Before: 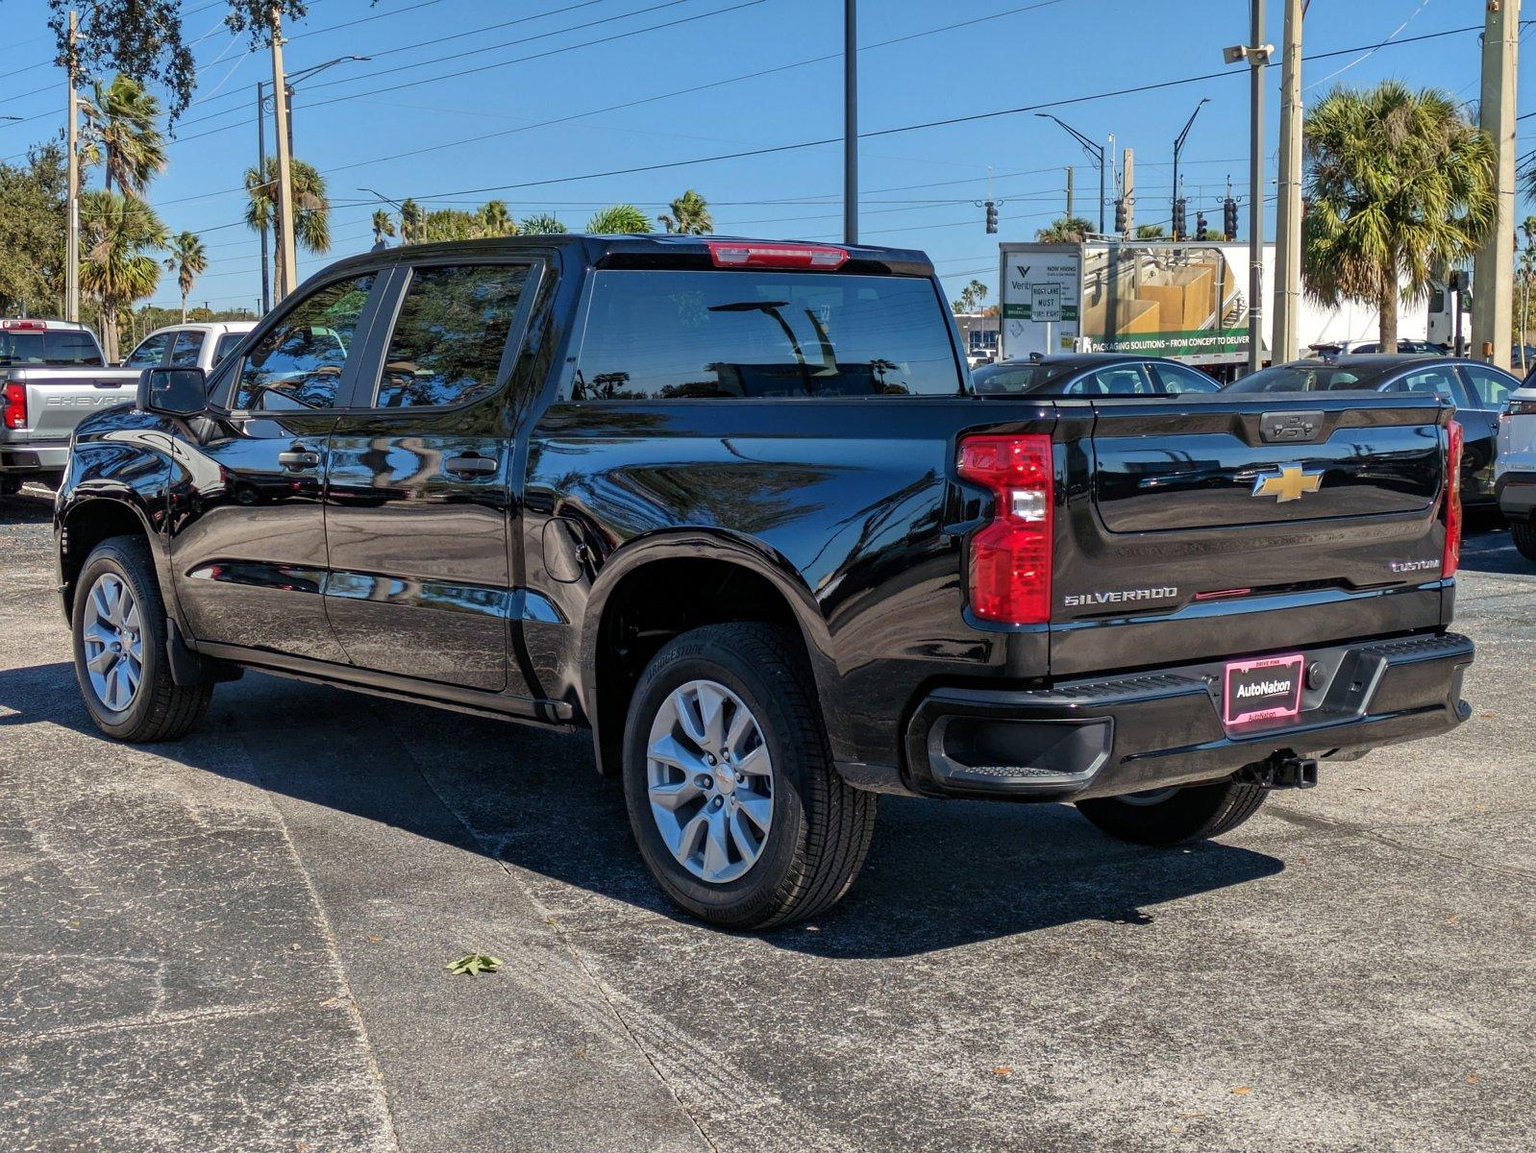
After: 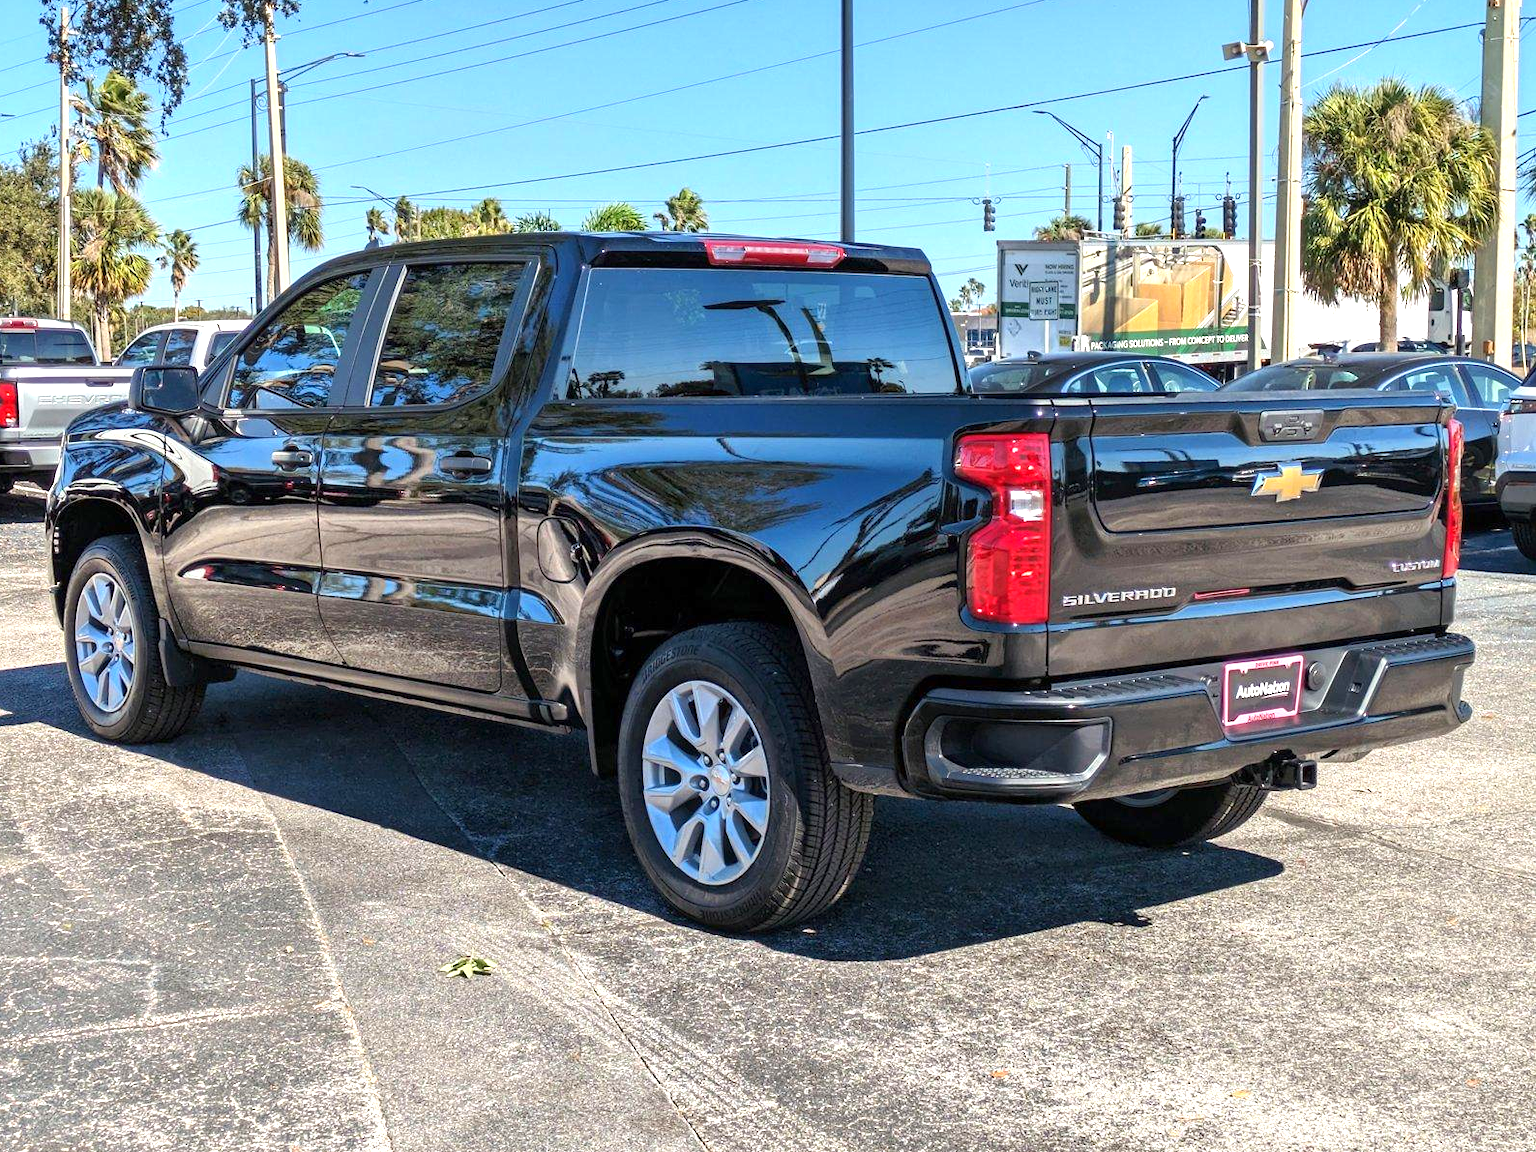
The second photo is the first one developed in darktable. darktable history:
crop and rotate: left 0.626%, top 0.402%, bottom 0.283%
exposure: exposure 1.001 EV, compensate exposure bias true, compensate highlight preservation false
